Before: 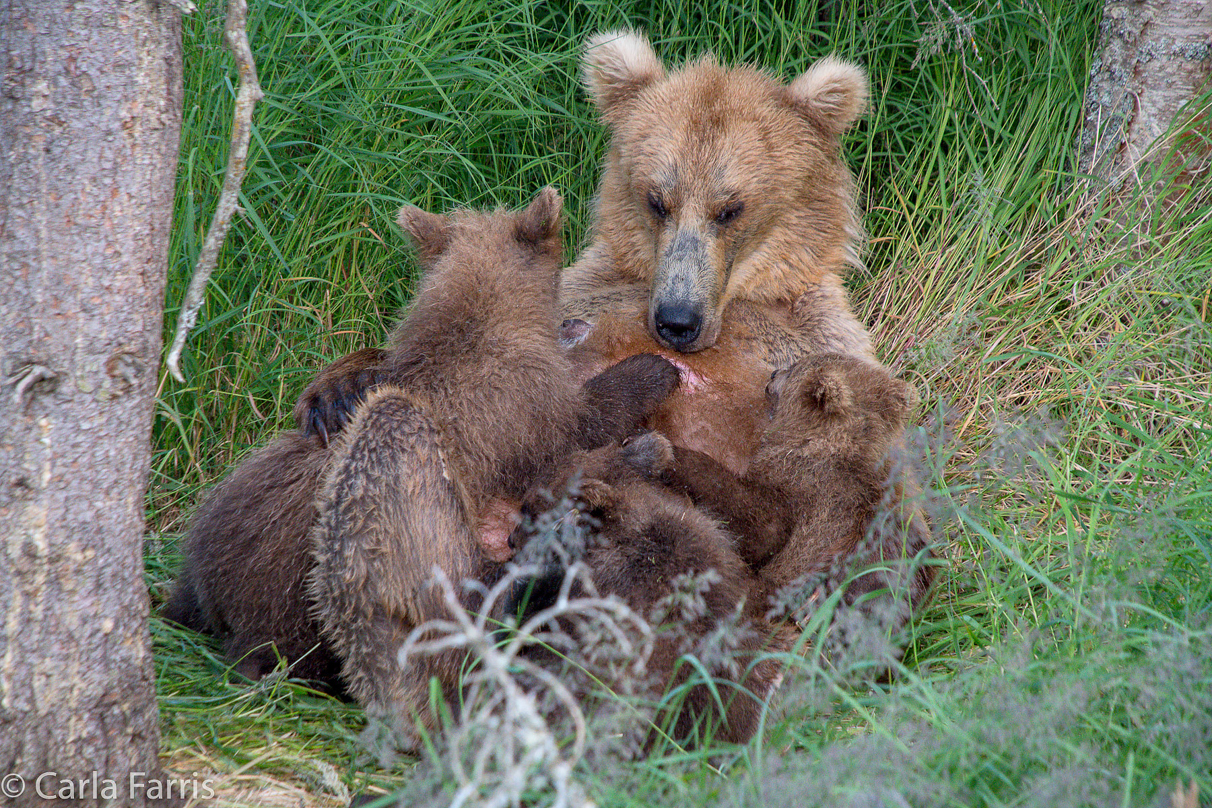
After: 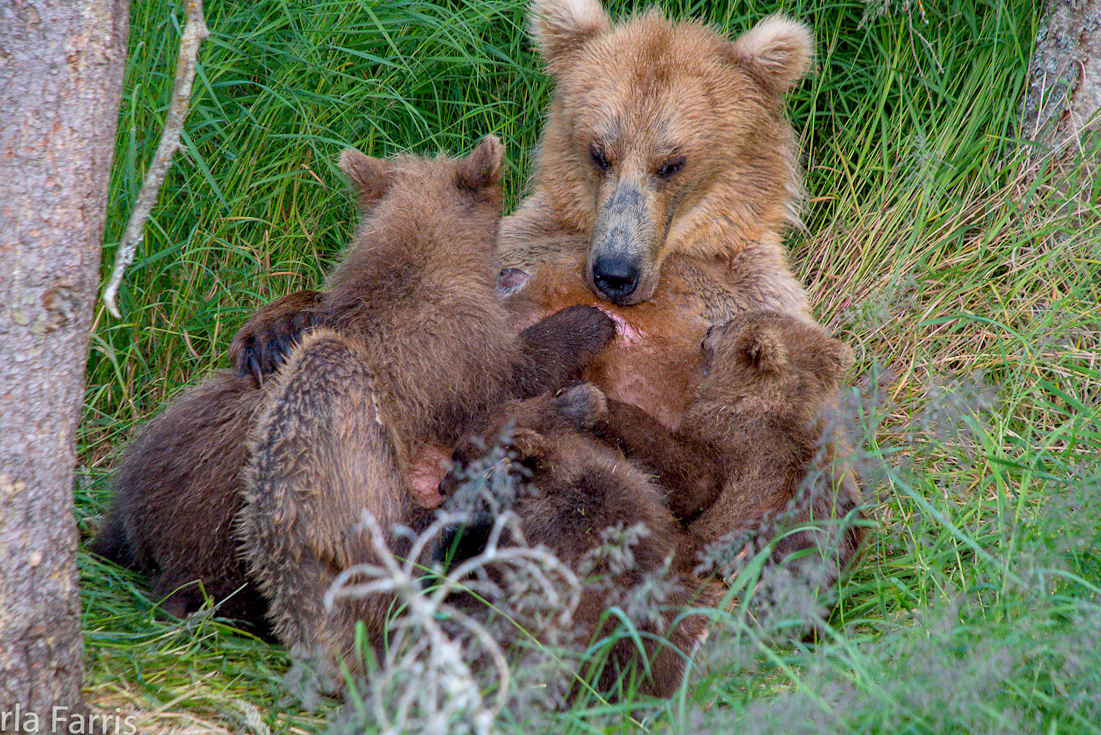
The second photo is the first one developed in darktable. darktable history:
crop and rotate: angle -1.94°, left 3.154%, top 3.992%, right 1.36%, bottom 0.457%
color balance rgb: linear chroma grading › global chroma 15.646%, perceptual saturation grading › global saturation -0.765%, saturation formula JzAzBz (2021)
exposure: black level correction 0.005, exposure 0.017 EV, compensate highlight preservation false
